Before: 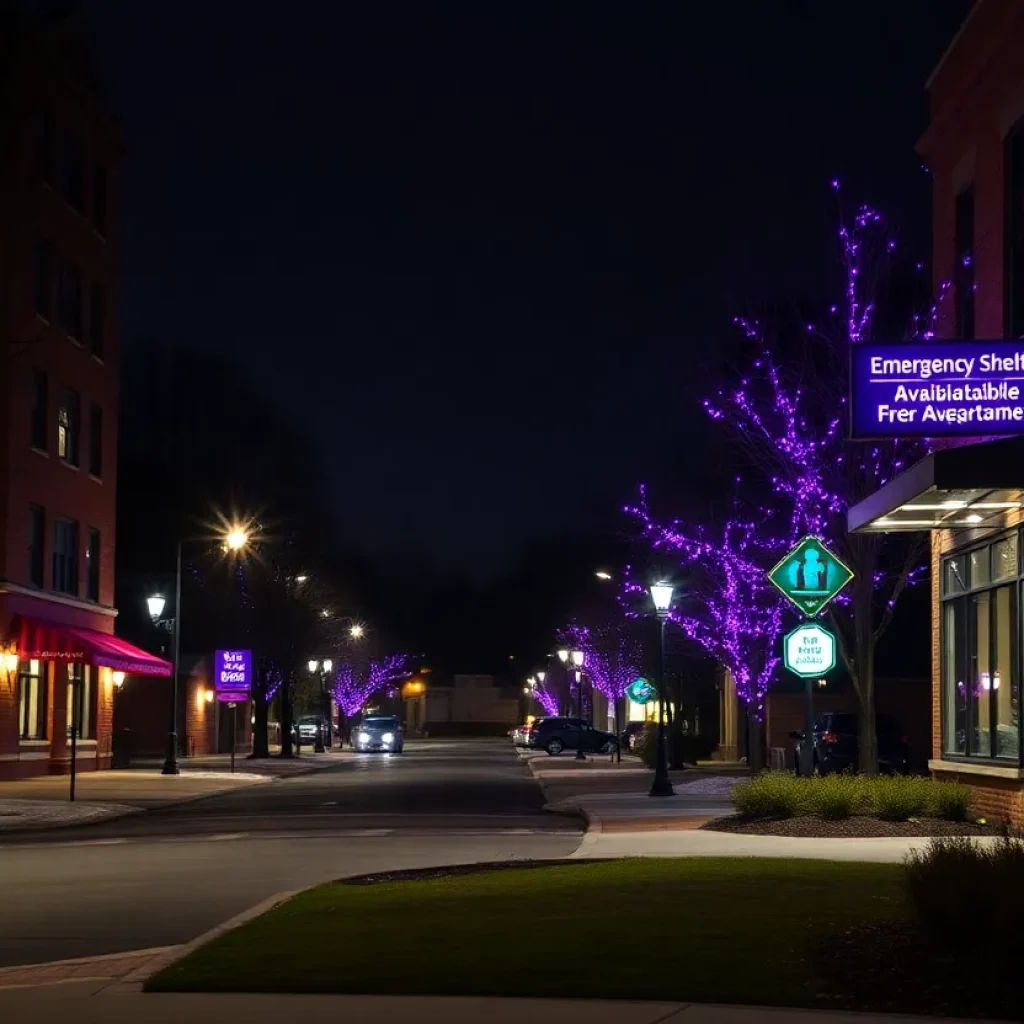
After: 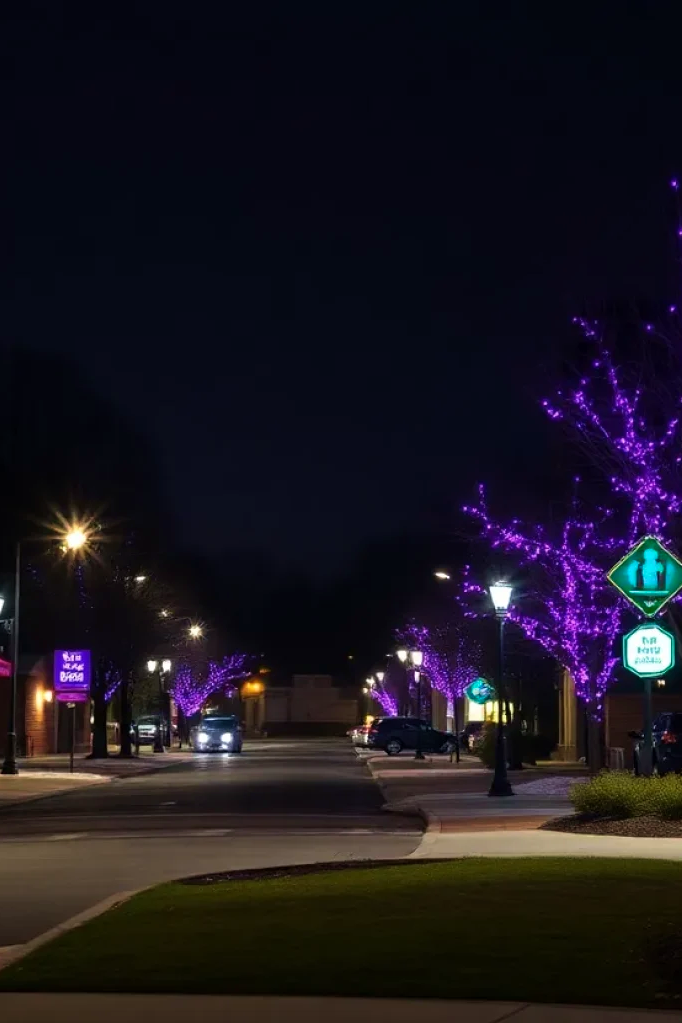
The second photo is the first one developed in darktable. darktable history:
crop and rotate: left 15.754%, right 17.579%
velvia: on, module defaults
